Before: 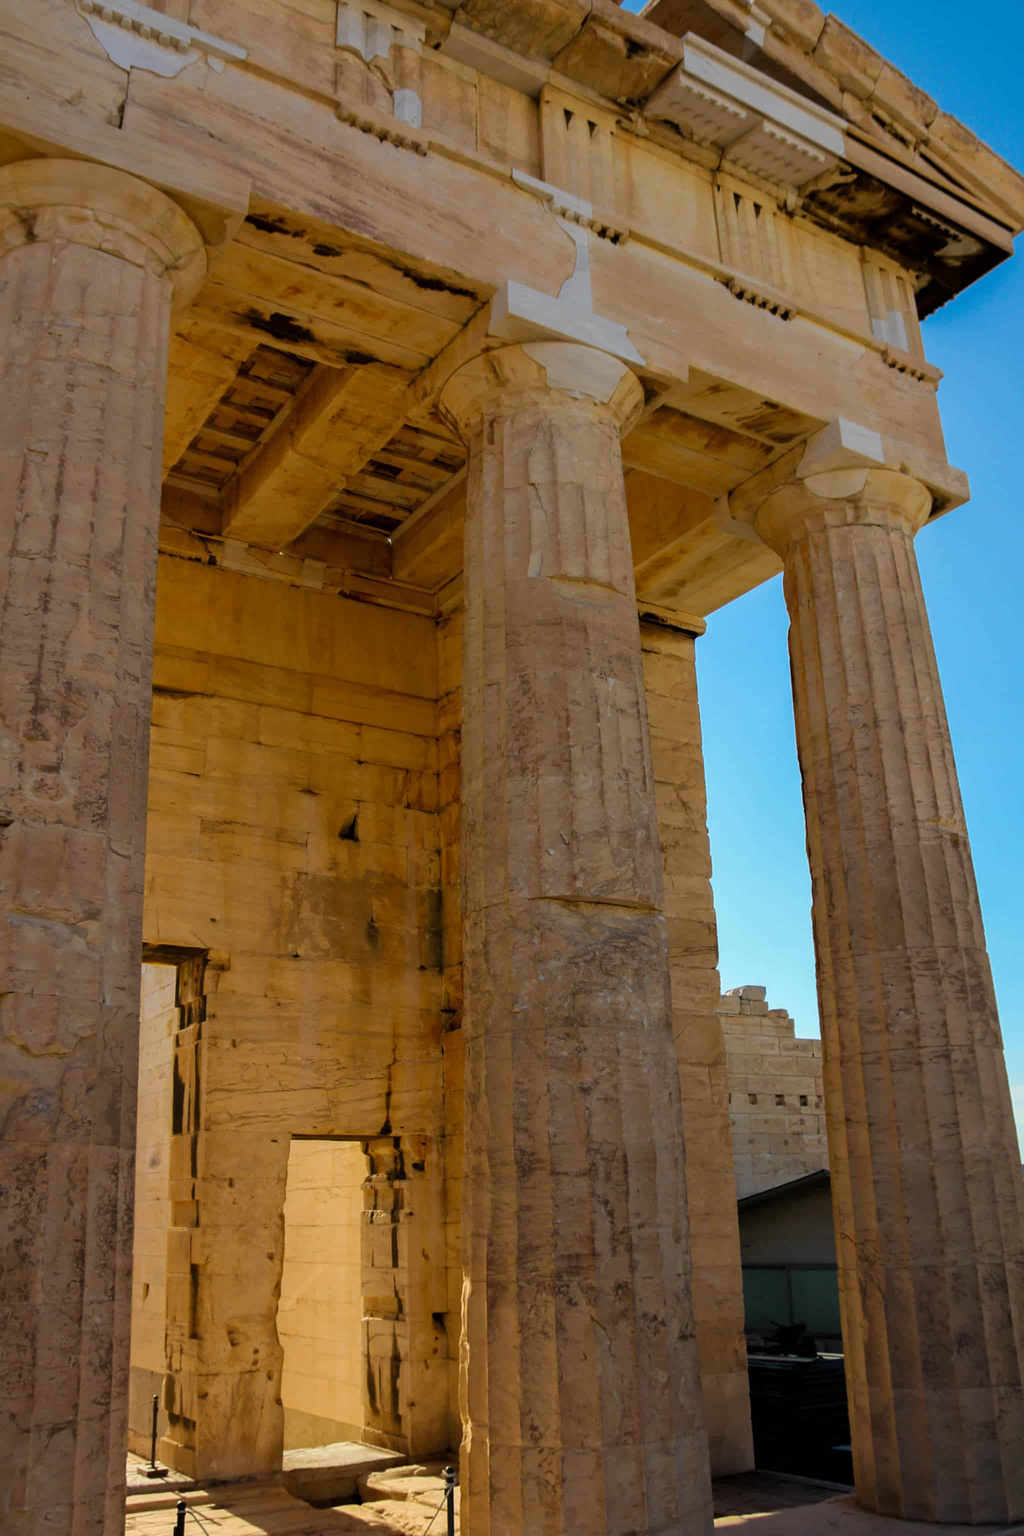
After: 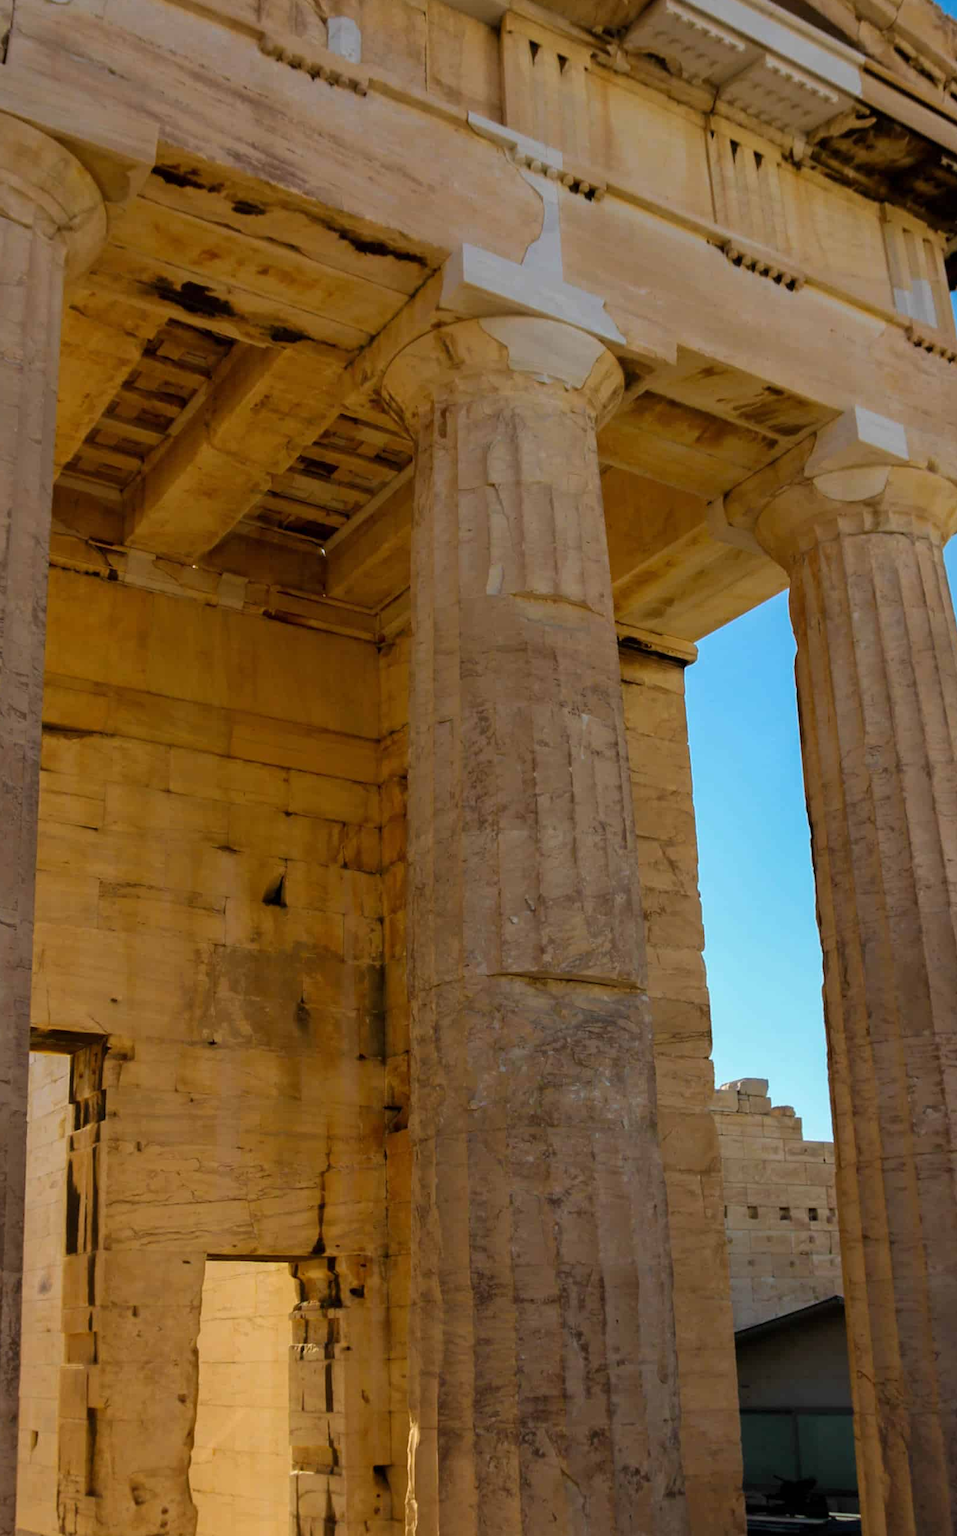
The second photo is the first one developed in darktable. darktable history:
crop: left 11.441%, top 4.9%, right 9.599%, bottom 10.603%
